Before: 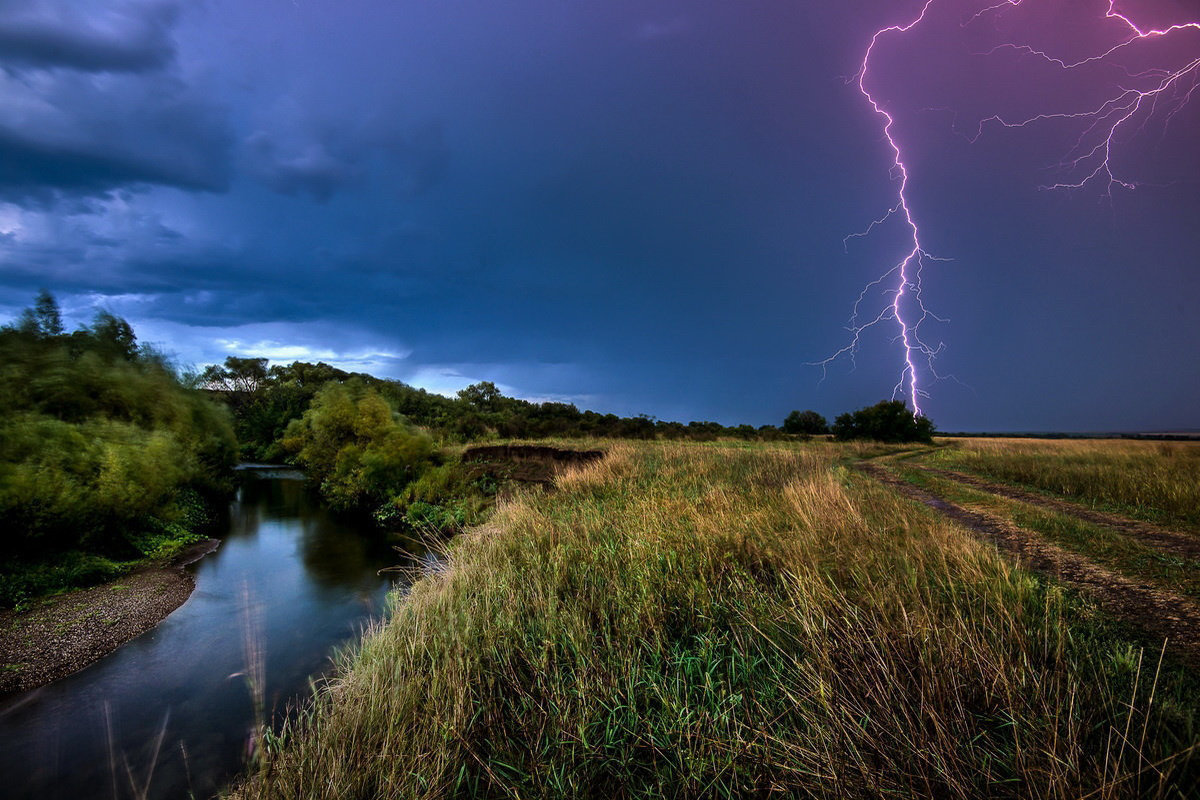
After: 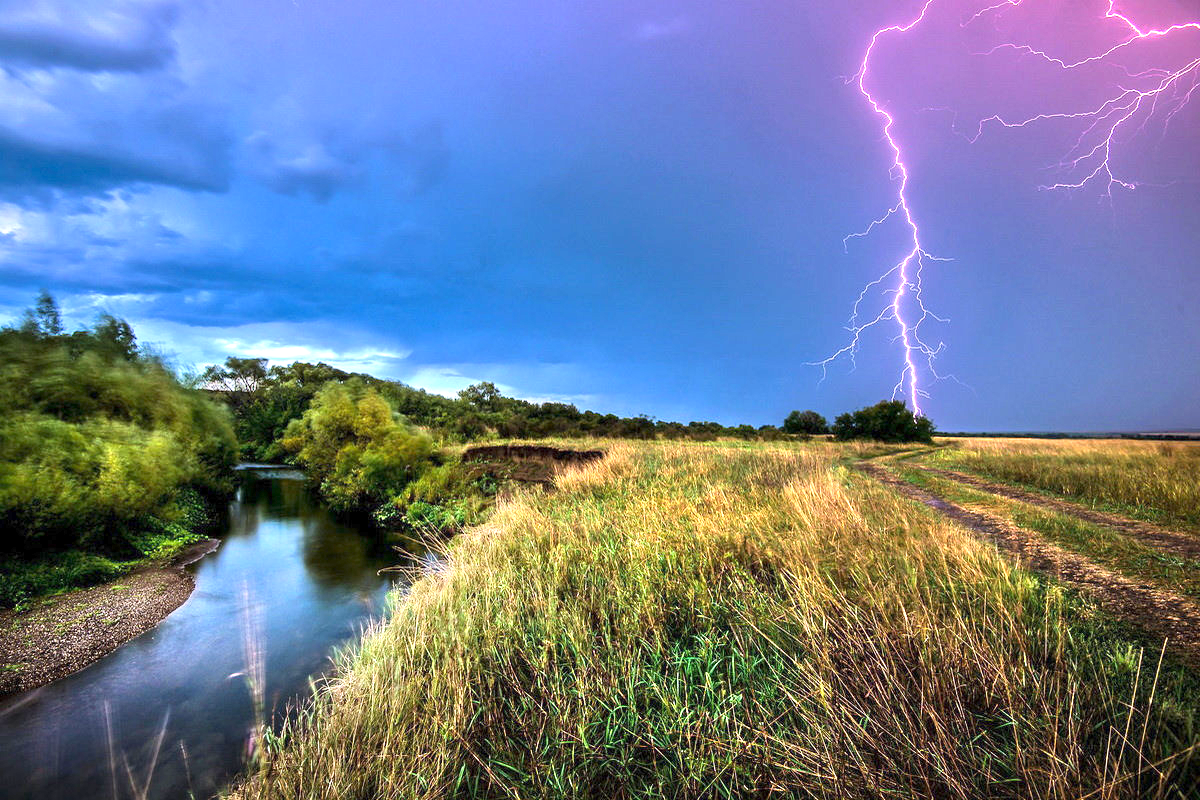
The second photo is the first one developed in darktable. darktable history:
tone equalizer: -8 EV 1.96 EV, -7 EV 1.99 EV, -6 EV 1.97 EV, -5 EV 1.96 EV, -4 EV 1.97 EV, -3 EV 1.5 EV, -2 EV 0.995 EV, -1 EV 0.479 EV, smoothing diameter 2.1%, edges refinement/feathering 23.3, mask exposure compensation -1.57 EV, filter diffusion 5
